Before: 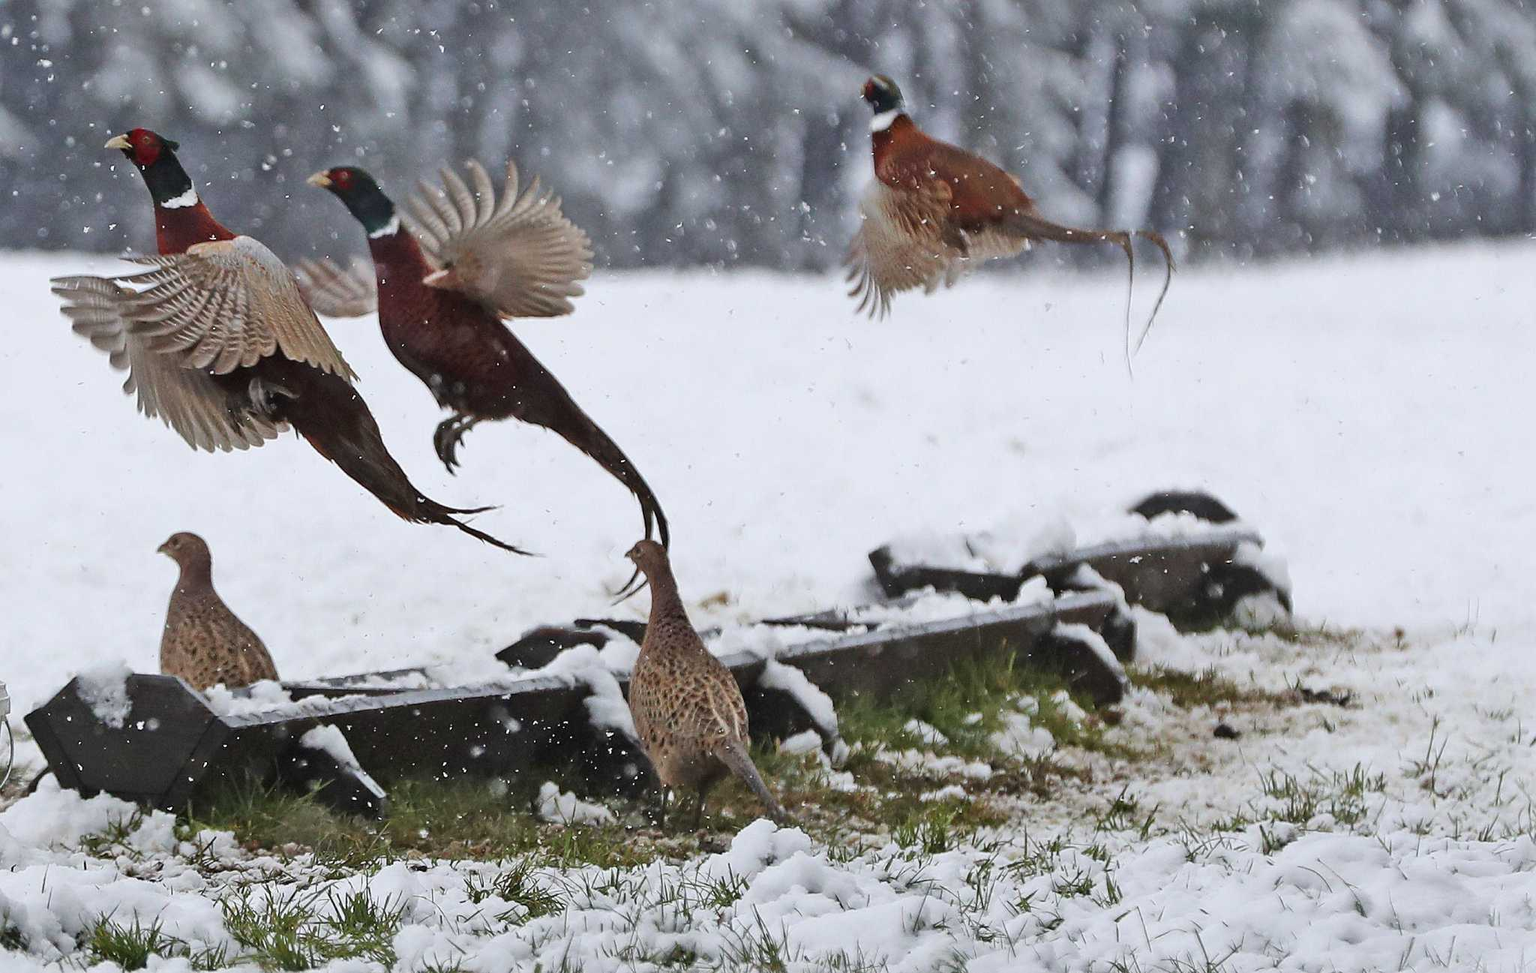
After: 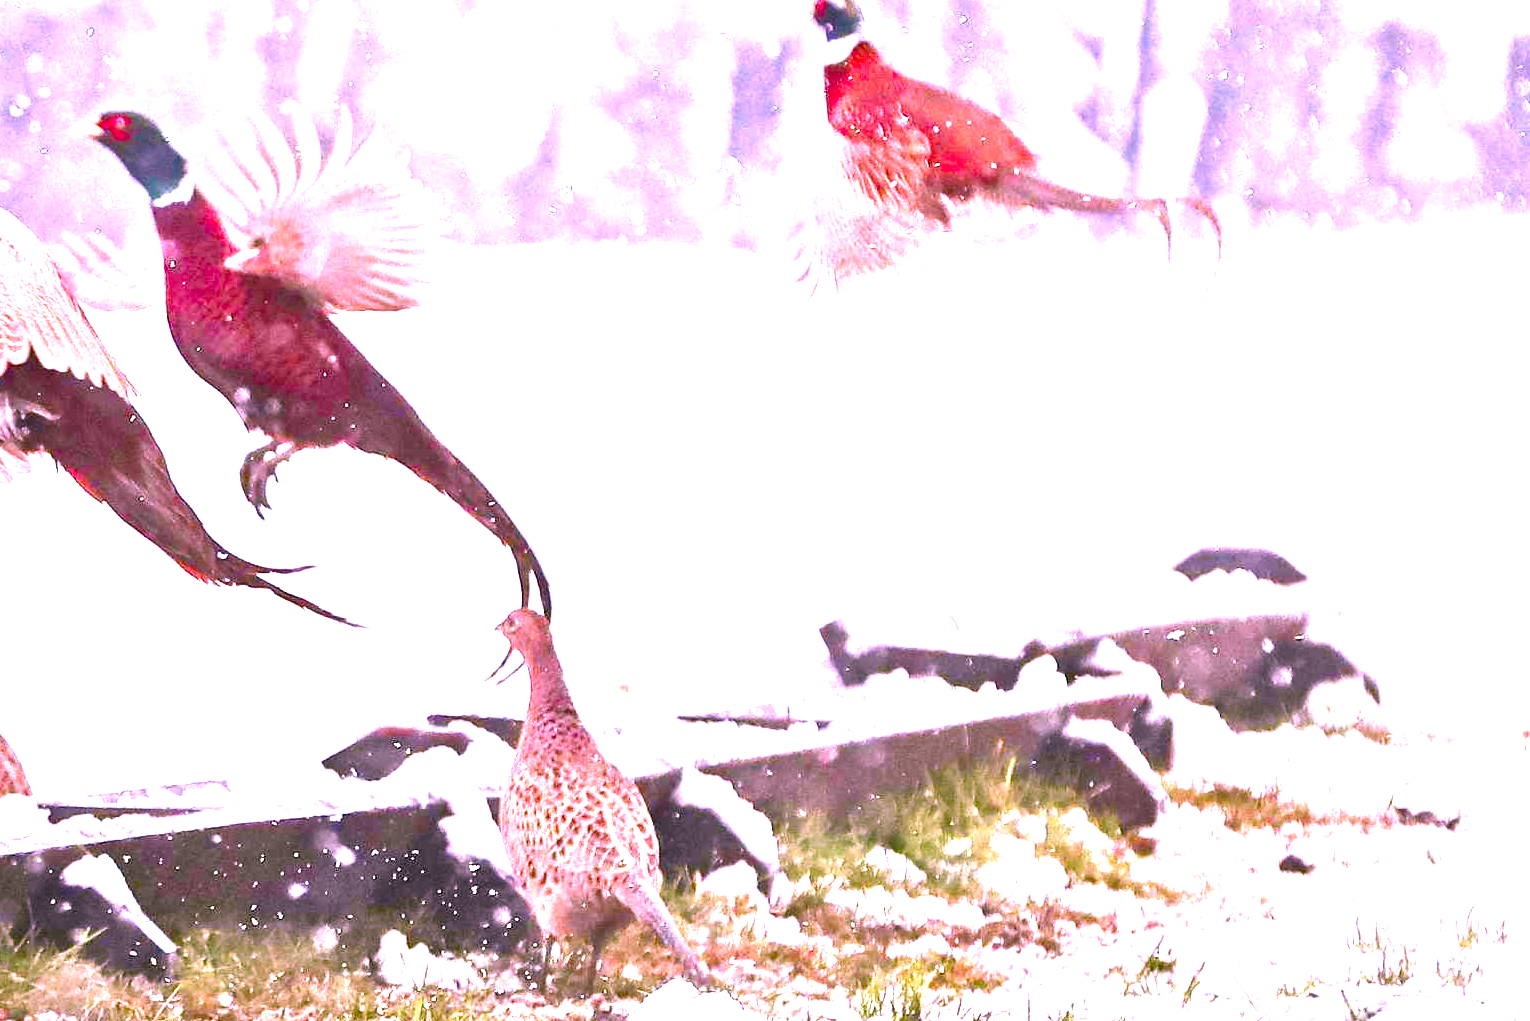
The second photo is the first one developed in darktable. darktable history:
color balance rgb: perceptual saturation grading › global saturation 20%, perceptual saturation grading › highlights -49.457%, perceptual saturation grading › shadows 24.329%, perceptual brilliance grading › global brilliance 18.392%
exposure: black level correction 0, exposure 2.092 EV, compensate exposure bias true, compensate highlight preservation false
crop: left 16.576%, top 8.6%, right 8.692%, bottom 12.635%
color correction: highlights a* 19.45, highlights b* -11.92, saturation 1.65
contrast brightness saturation: saturation -0.064
